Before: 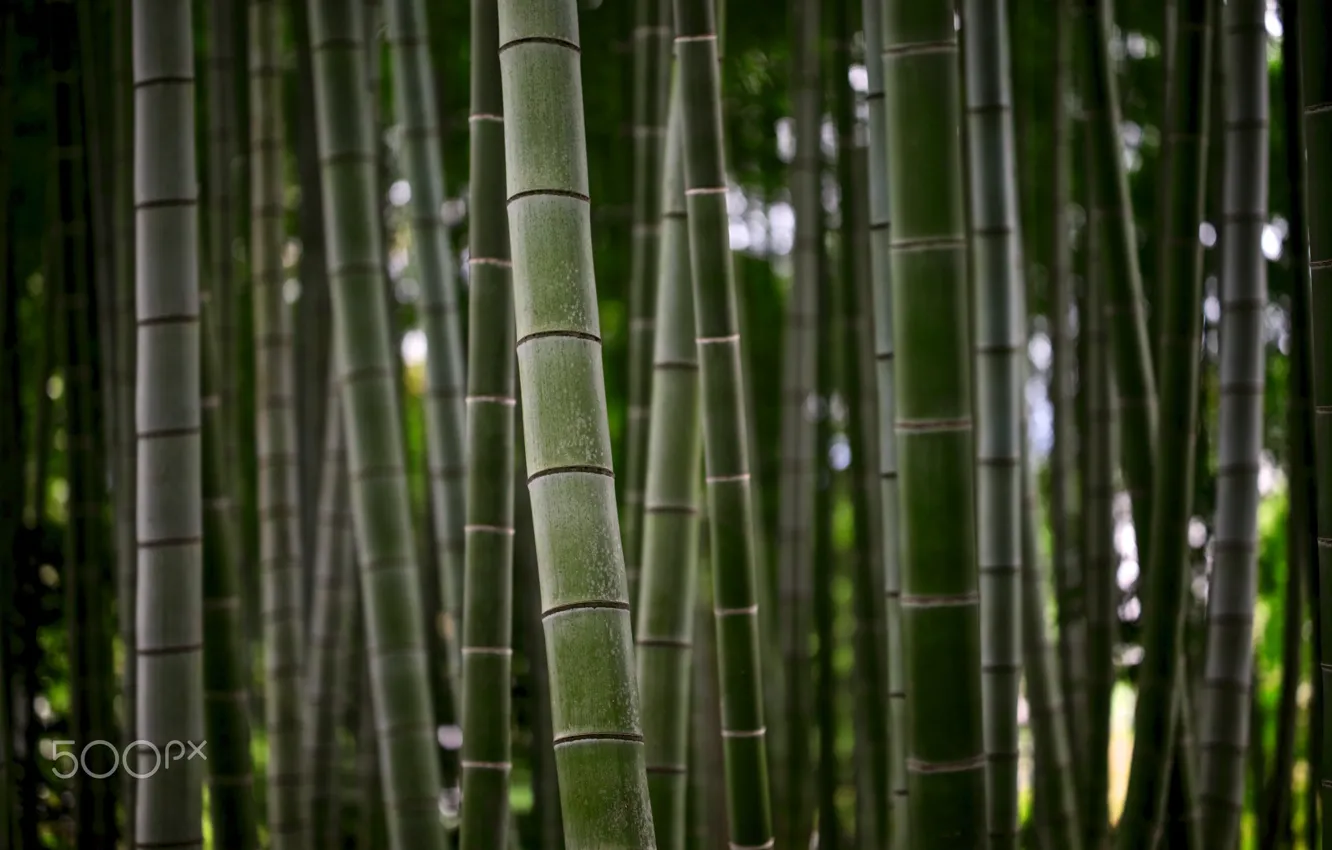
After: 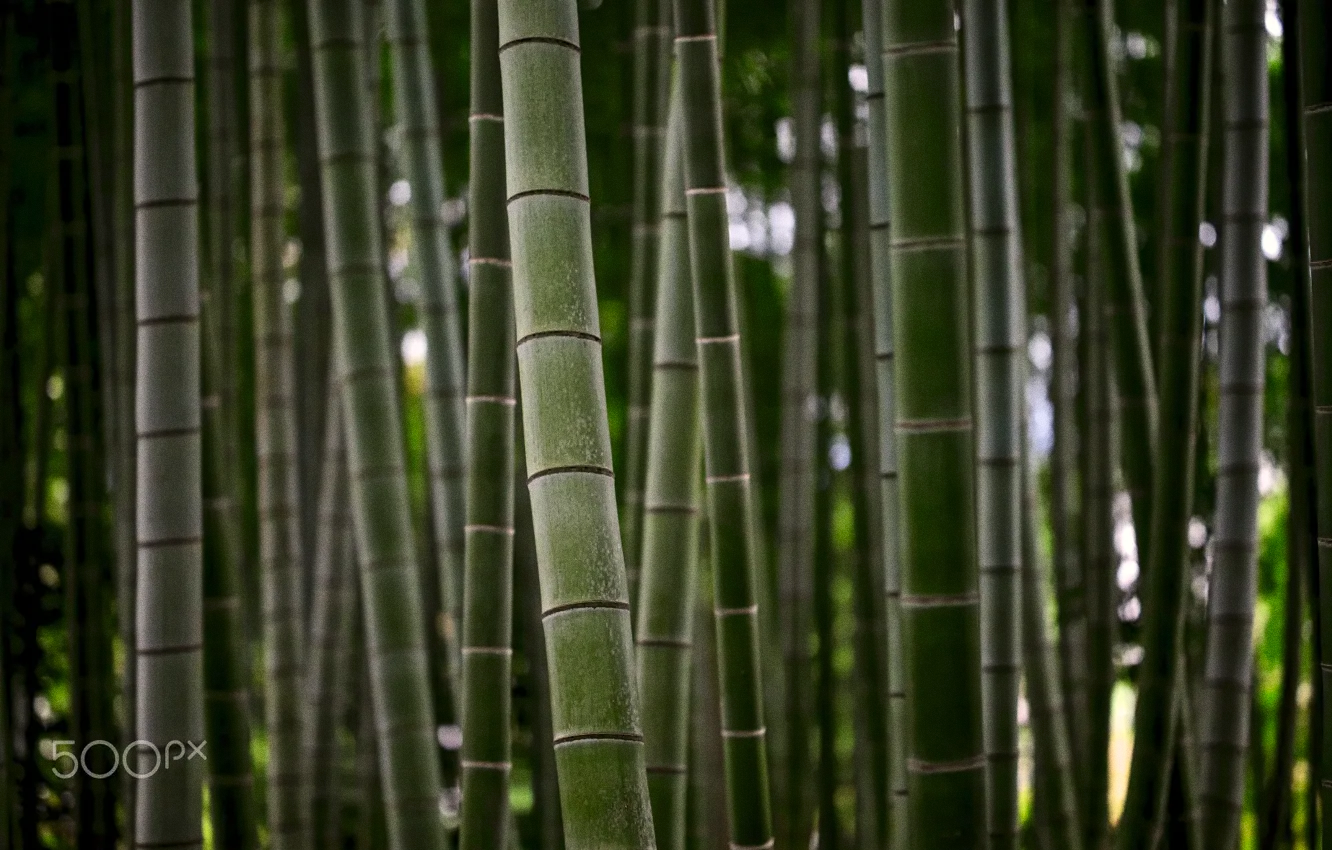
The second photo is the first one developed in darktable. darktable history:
color correction: highlights b* 3
grain: coarseness 0.09 ISO
